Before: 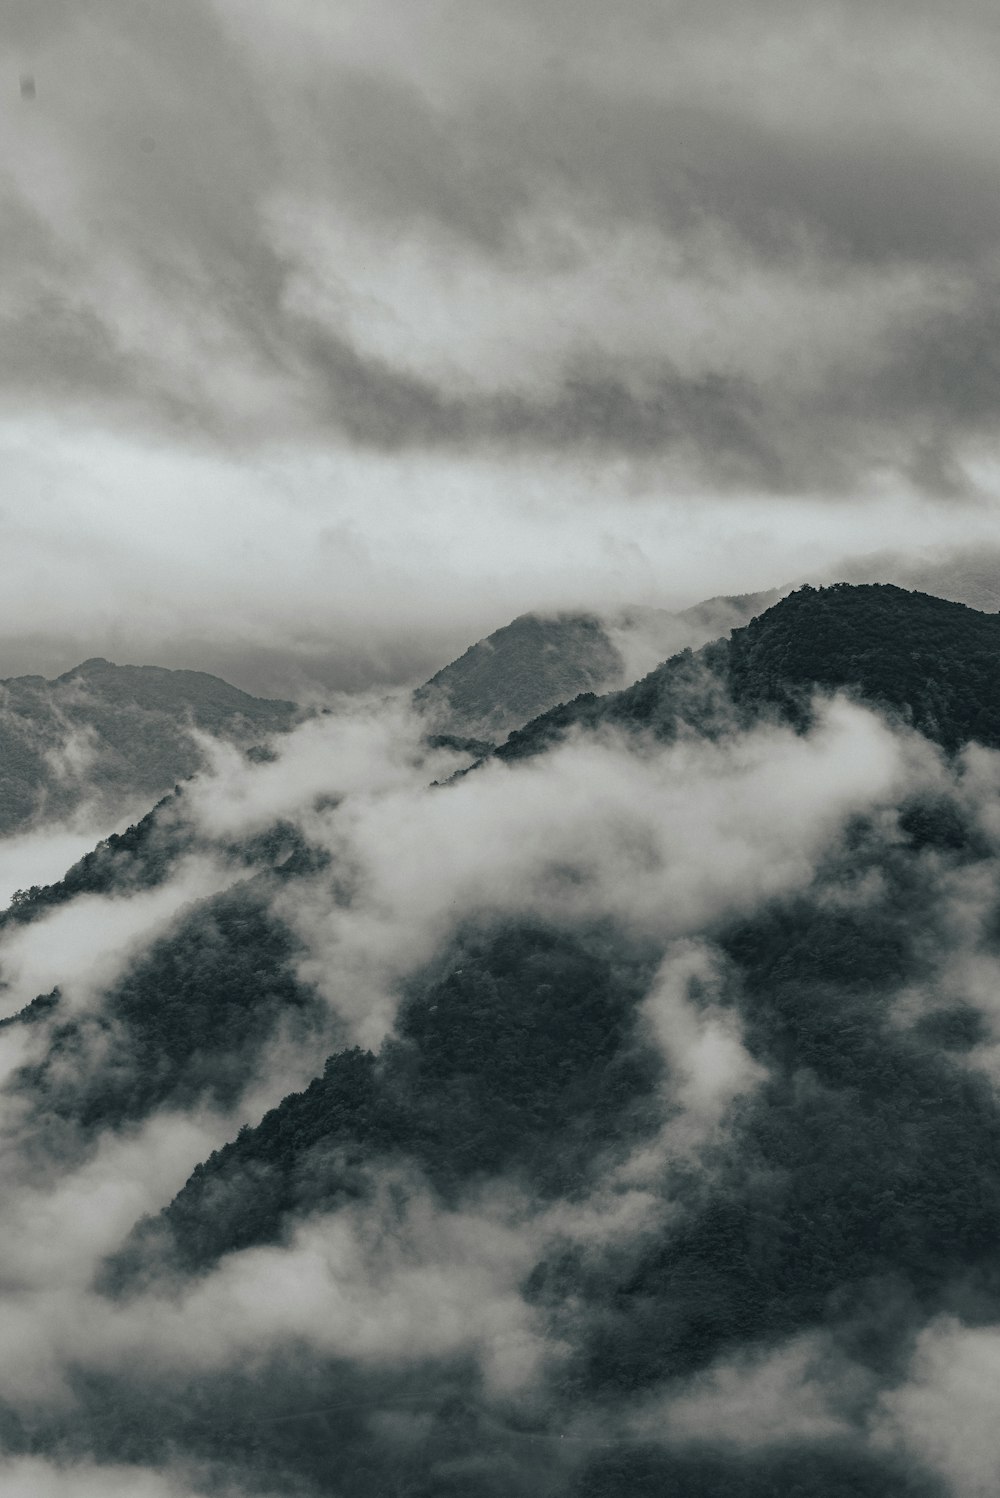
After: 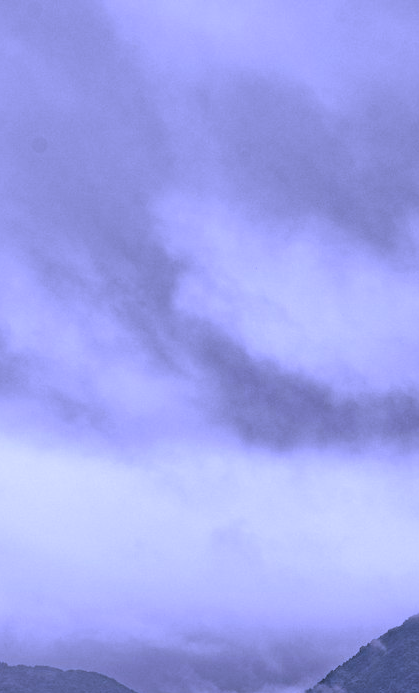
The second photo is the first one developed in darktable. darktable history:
crop and rotate: left 10.817%, top 0.062%, right 47.194%, bottom 53.626%
white balance: red 0.98, blue 1.61
